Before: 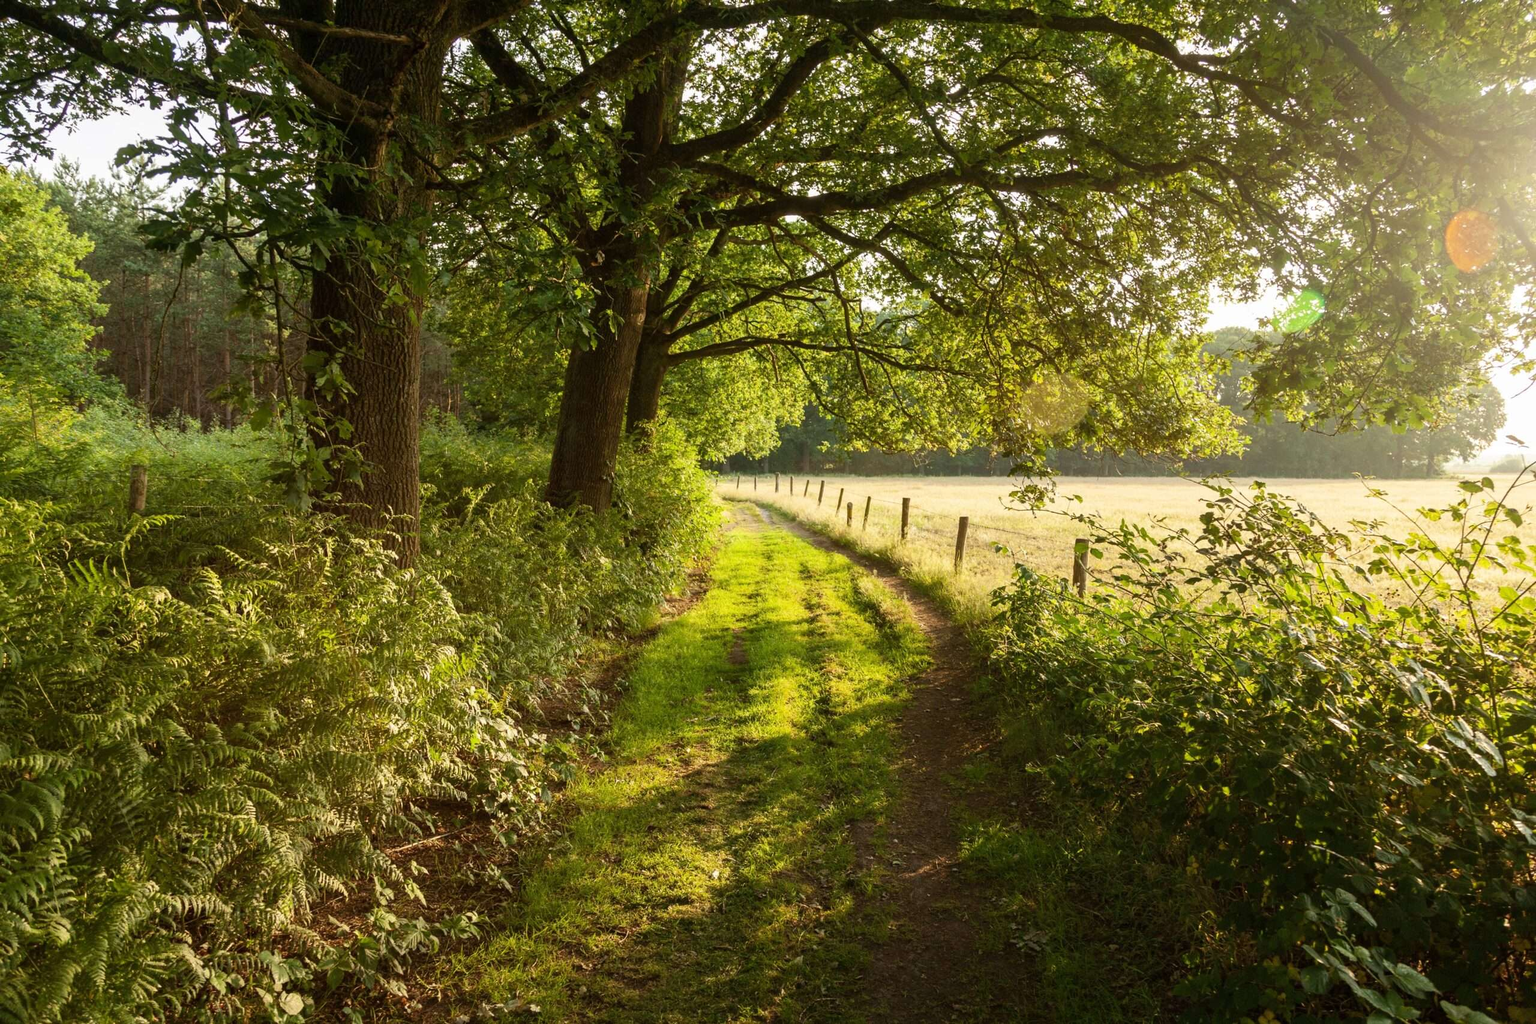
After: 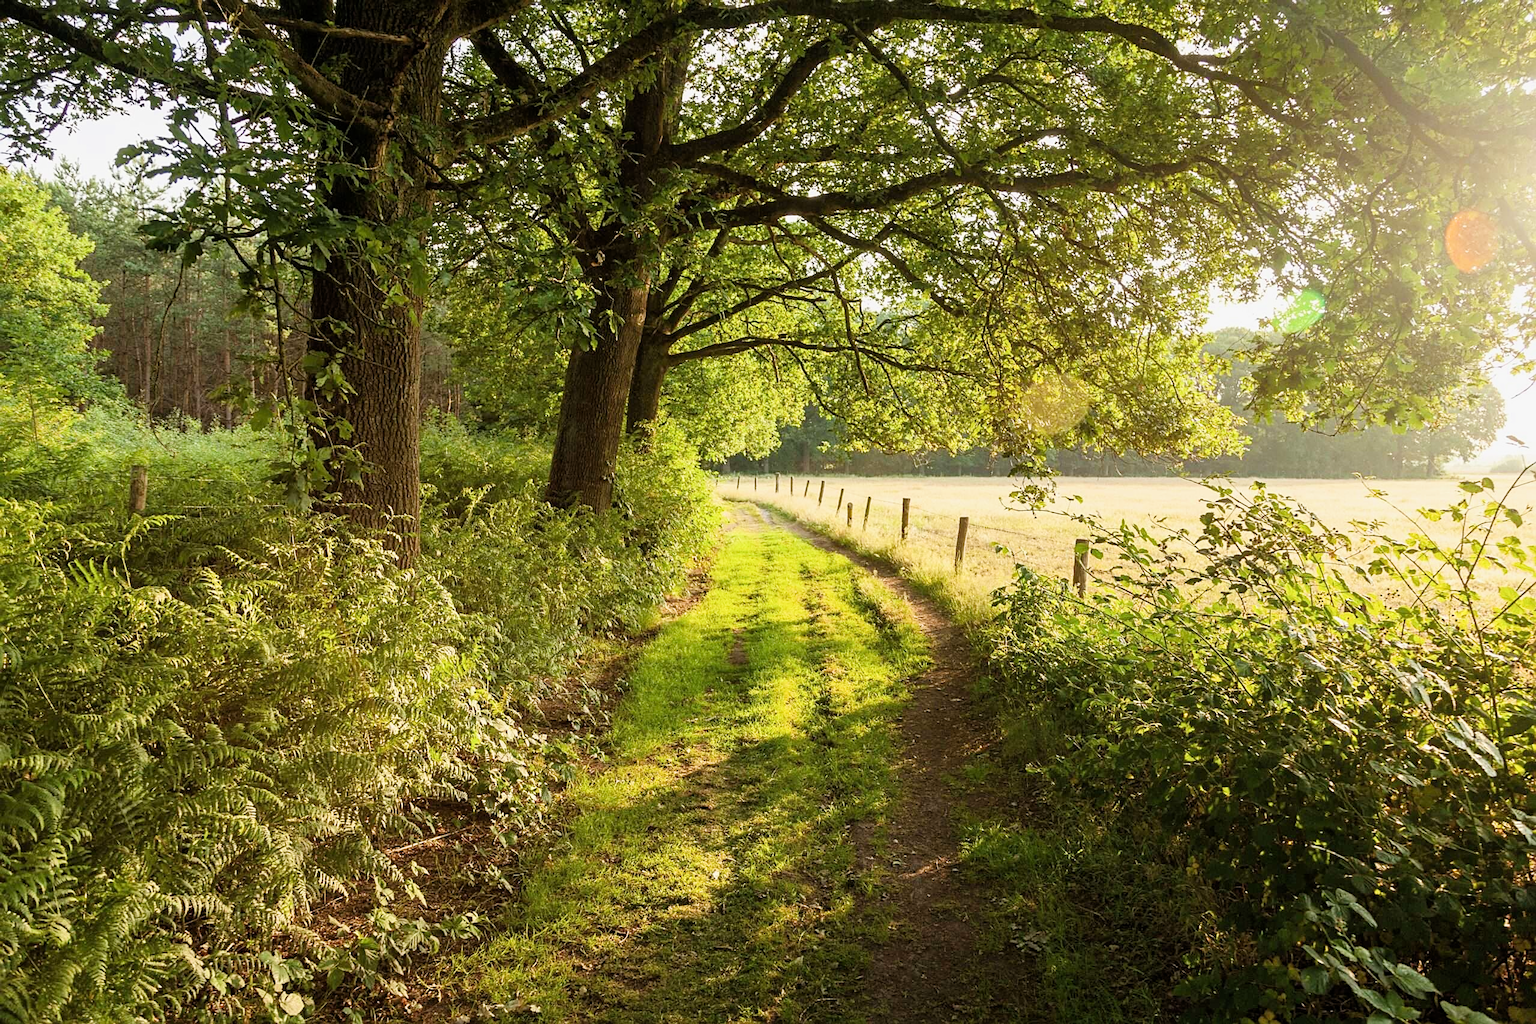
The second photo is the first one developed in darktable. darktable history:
sharpen: on, module defaults
filmic rgb: middle gray luminance 18.32%, black relative exposure -11.26 EV, white relative exposure 3.71 EV, target black luminance 0%, hardness 5.88, latitude 57%, contrast 0.964, shadows ↔ highlights balance 49.9%
exposure: black level correction 0, exposure 0.704 EV, compensate highlight preservation false
